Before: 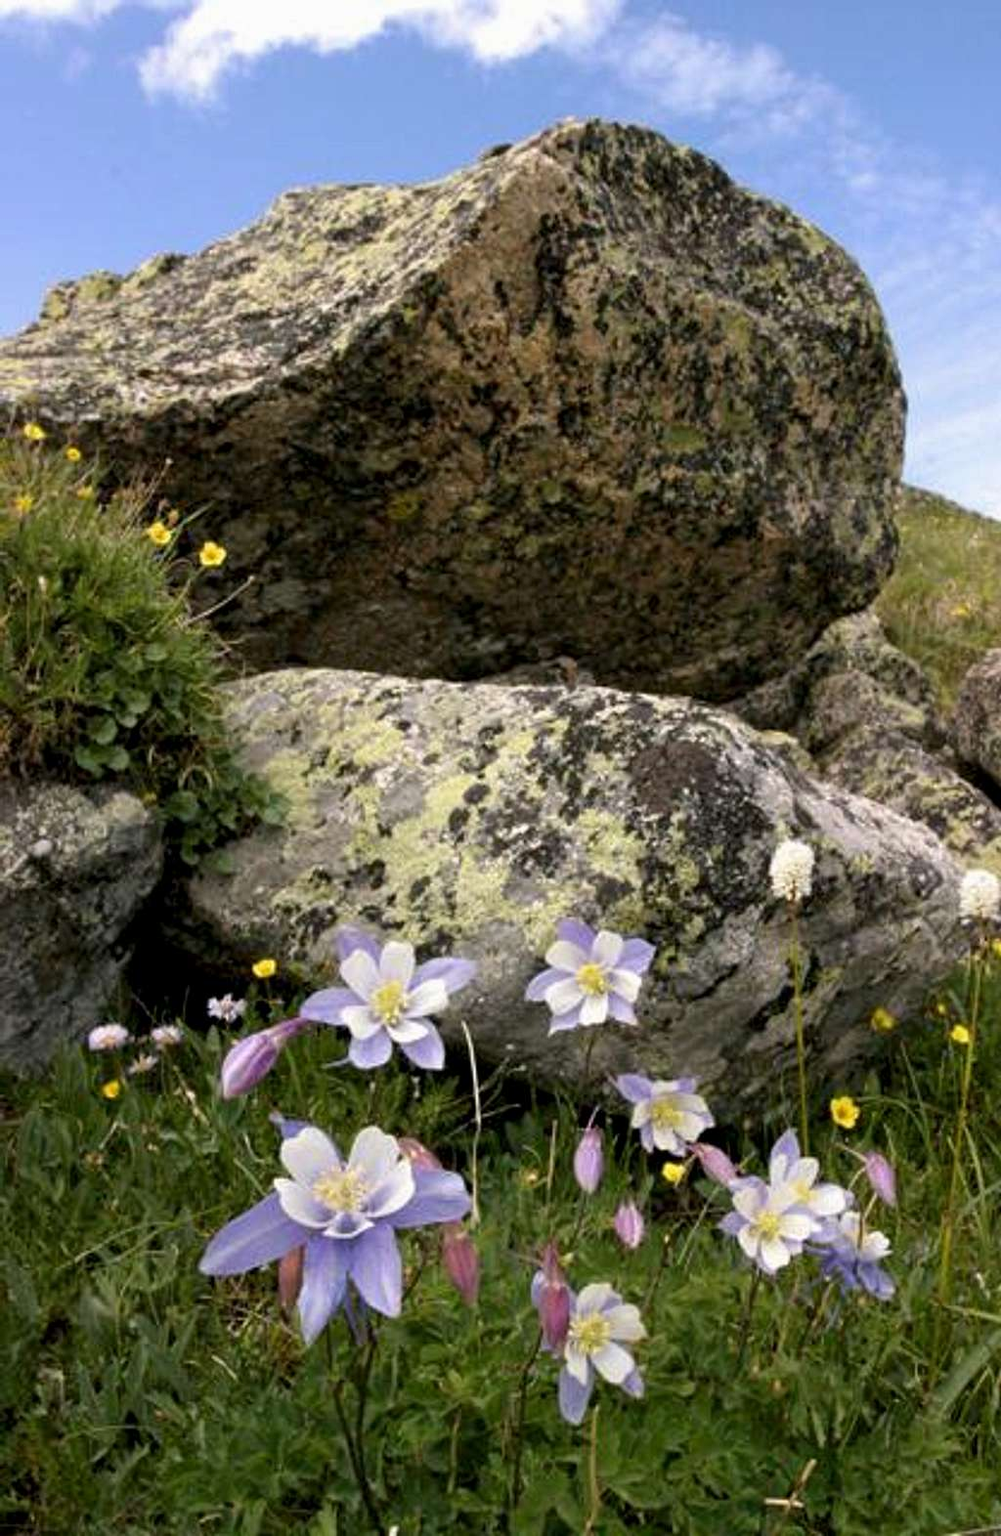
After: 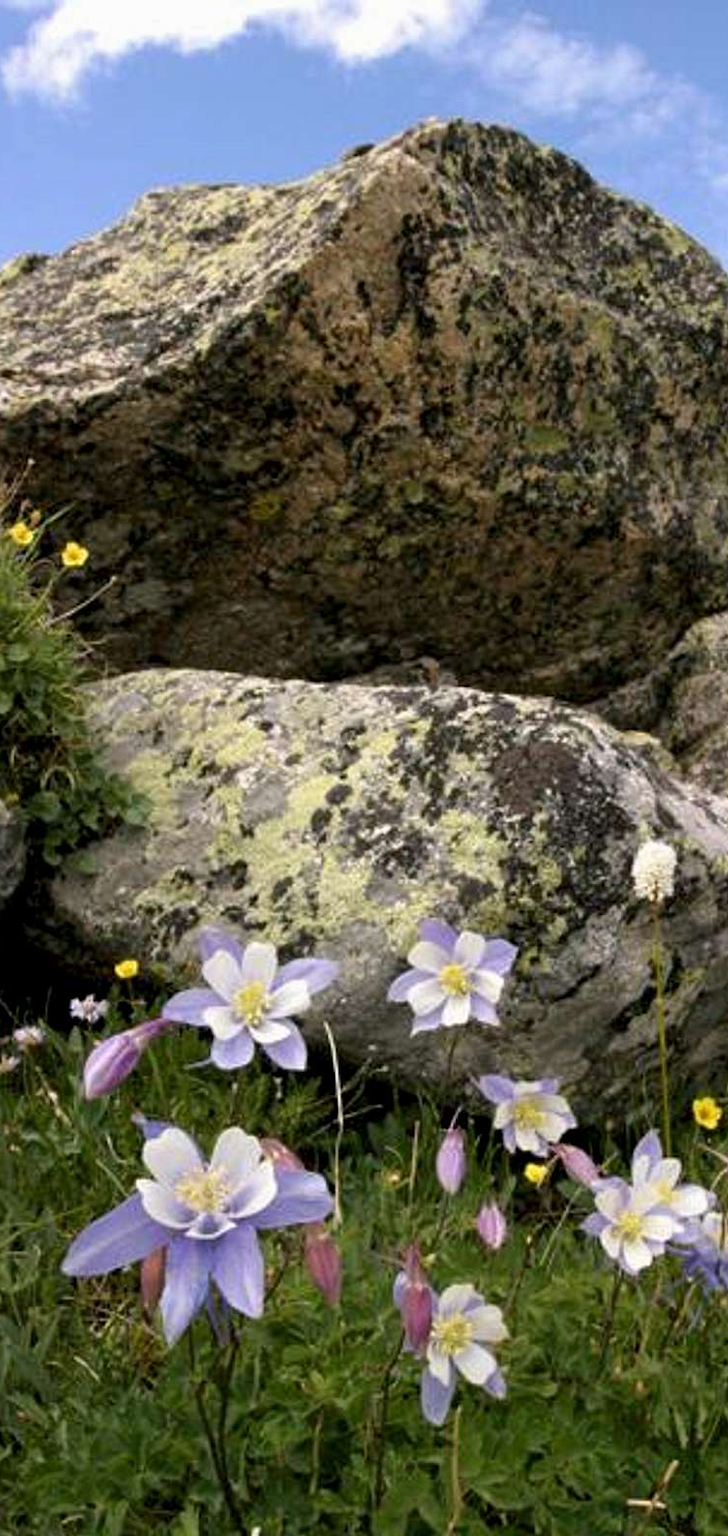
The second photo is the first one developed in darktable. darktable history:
crop: left 13.793%, right 13.382%
